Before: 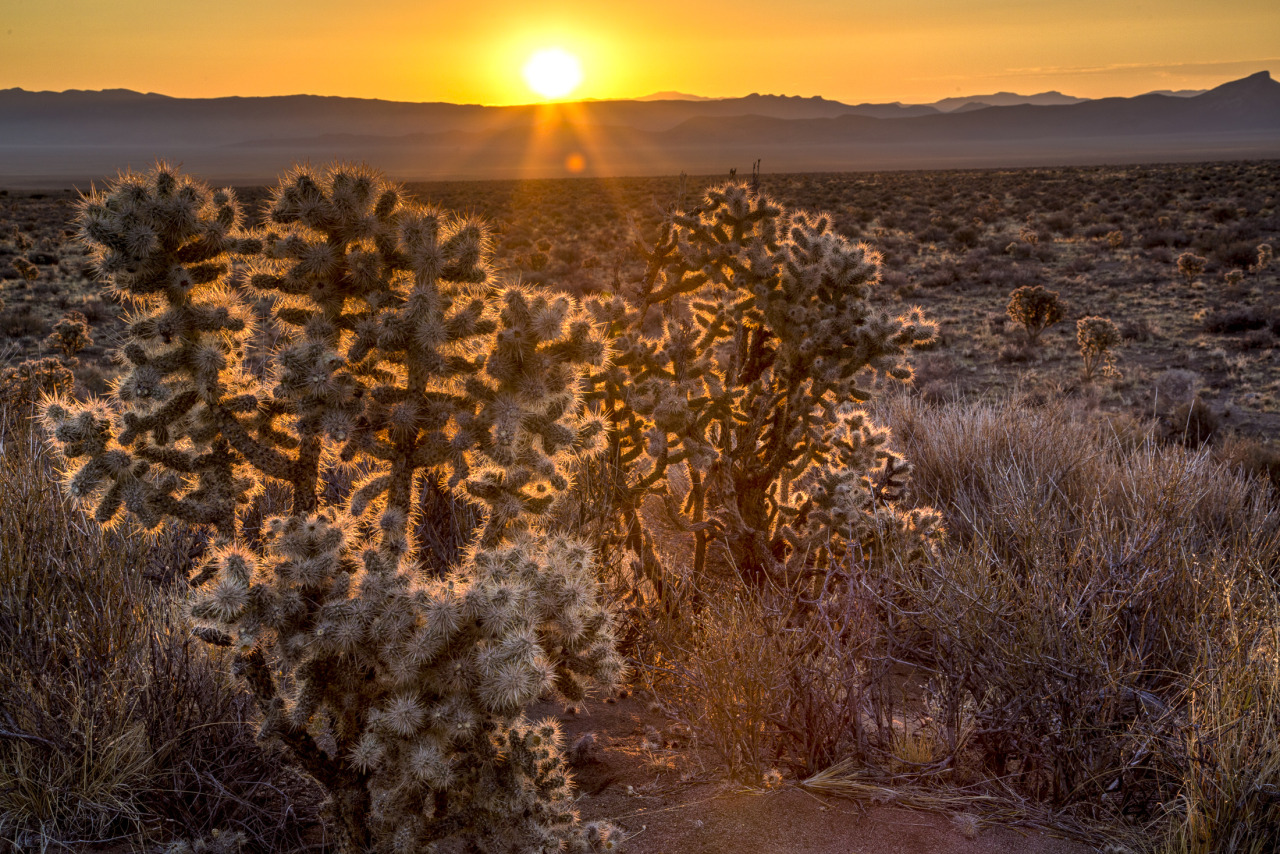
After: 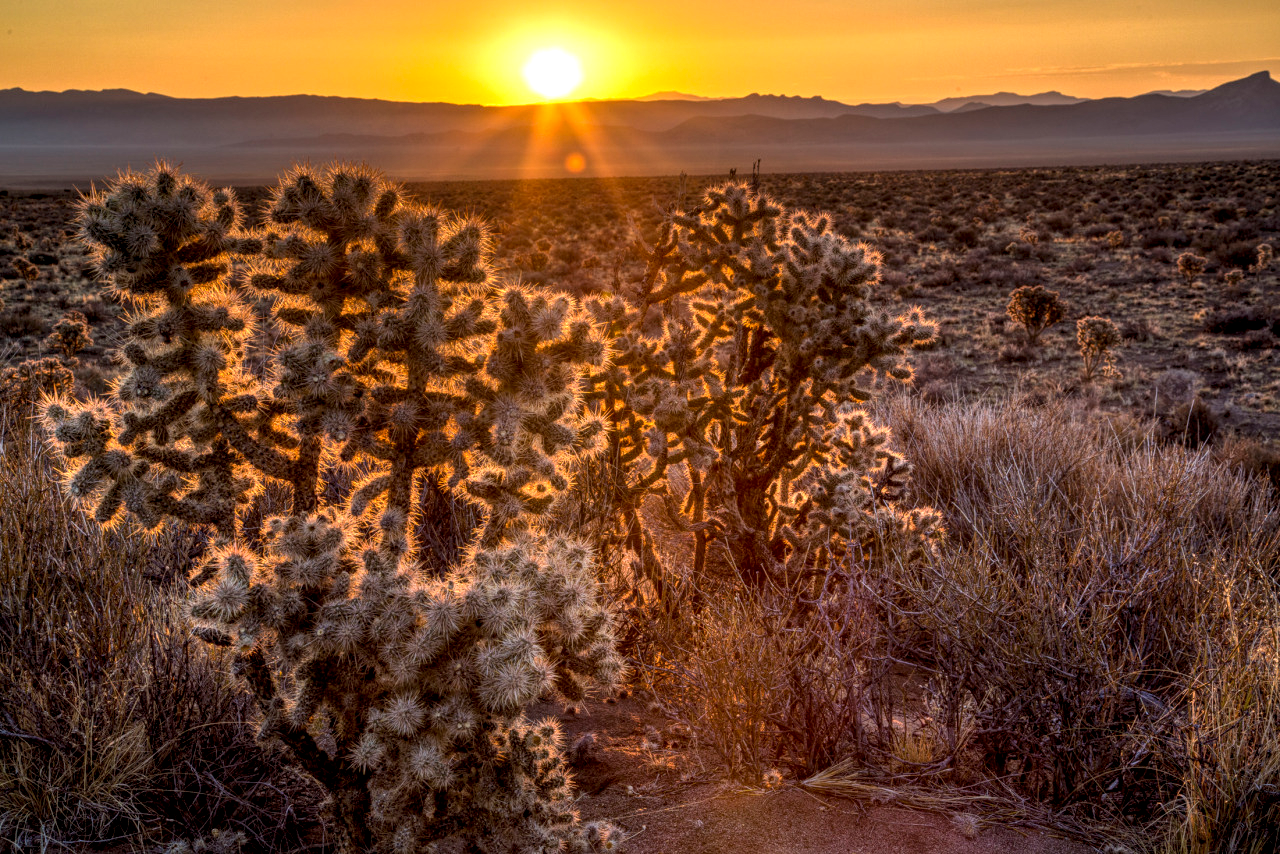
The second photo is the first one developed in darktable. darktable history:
local contrast: highlights 97%, shadows 86%, detail 160%, midtone range 0.2
